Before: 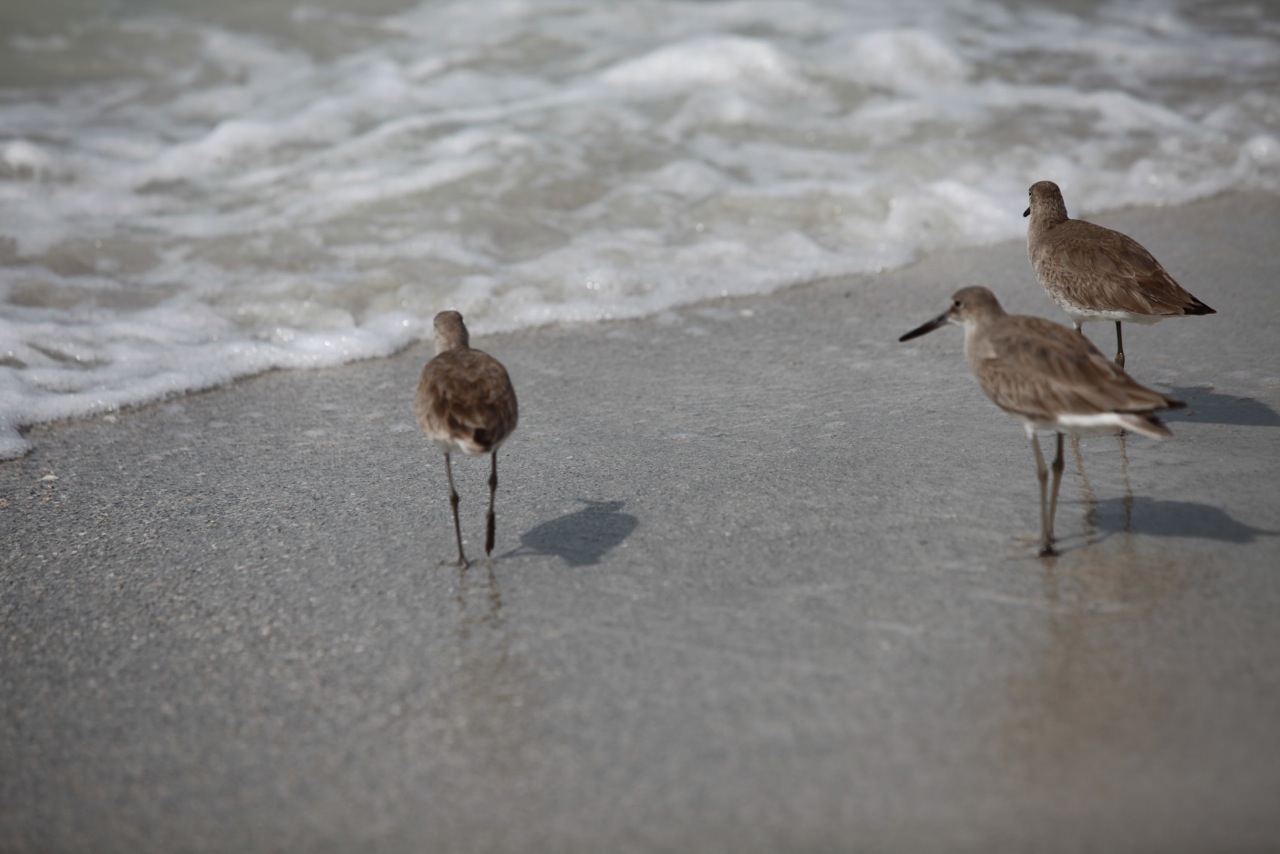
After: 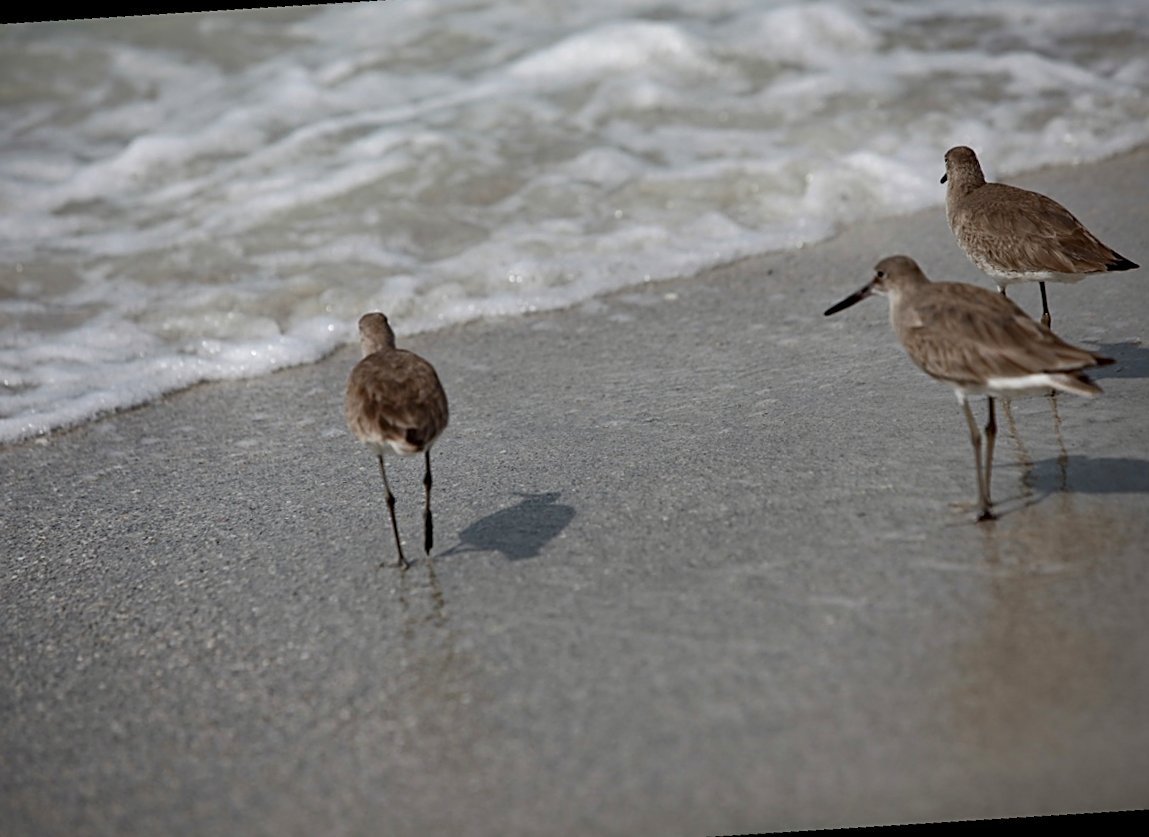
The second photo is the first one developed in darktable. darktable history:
crop and rotate: angle -3.27°, left 5.211%, top 5.211%, right 4.607%, bottom 4.607%
rotate and perspective: rotation -6.83°, automatic cropping off
sharpen: on, module defaults
haze removal: adaptive false
